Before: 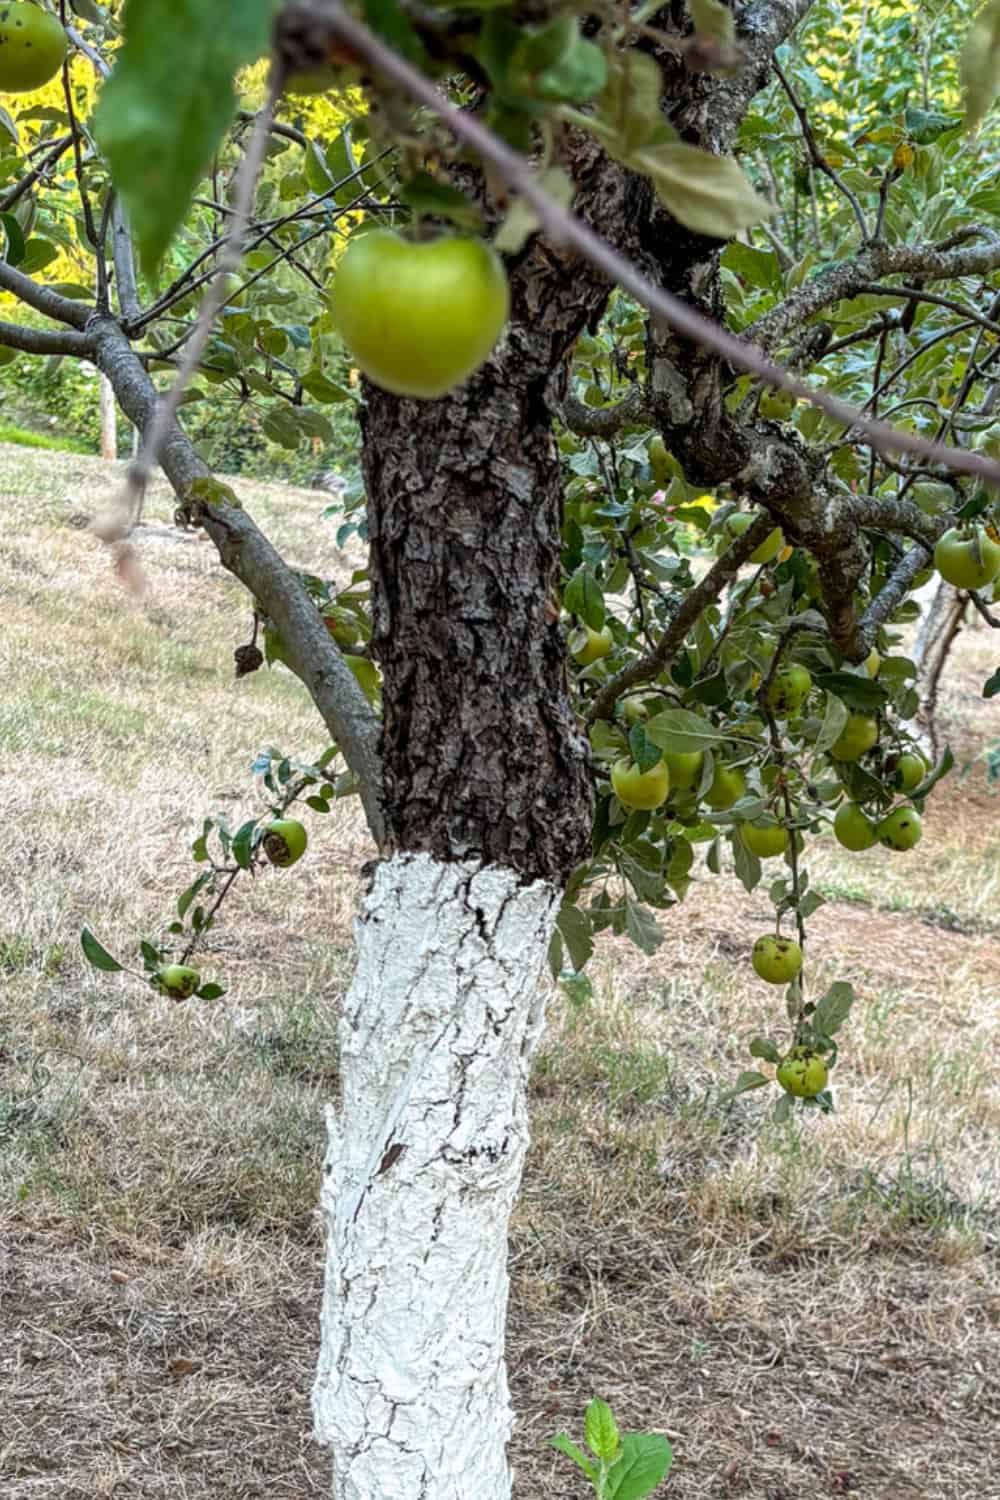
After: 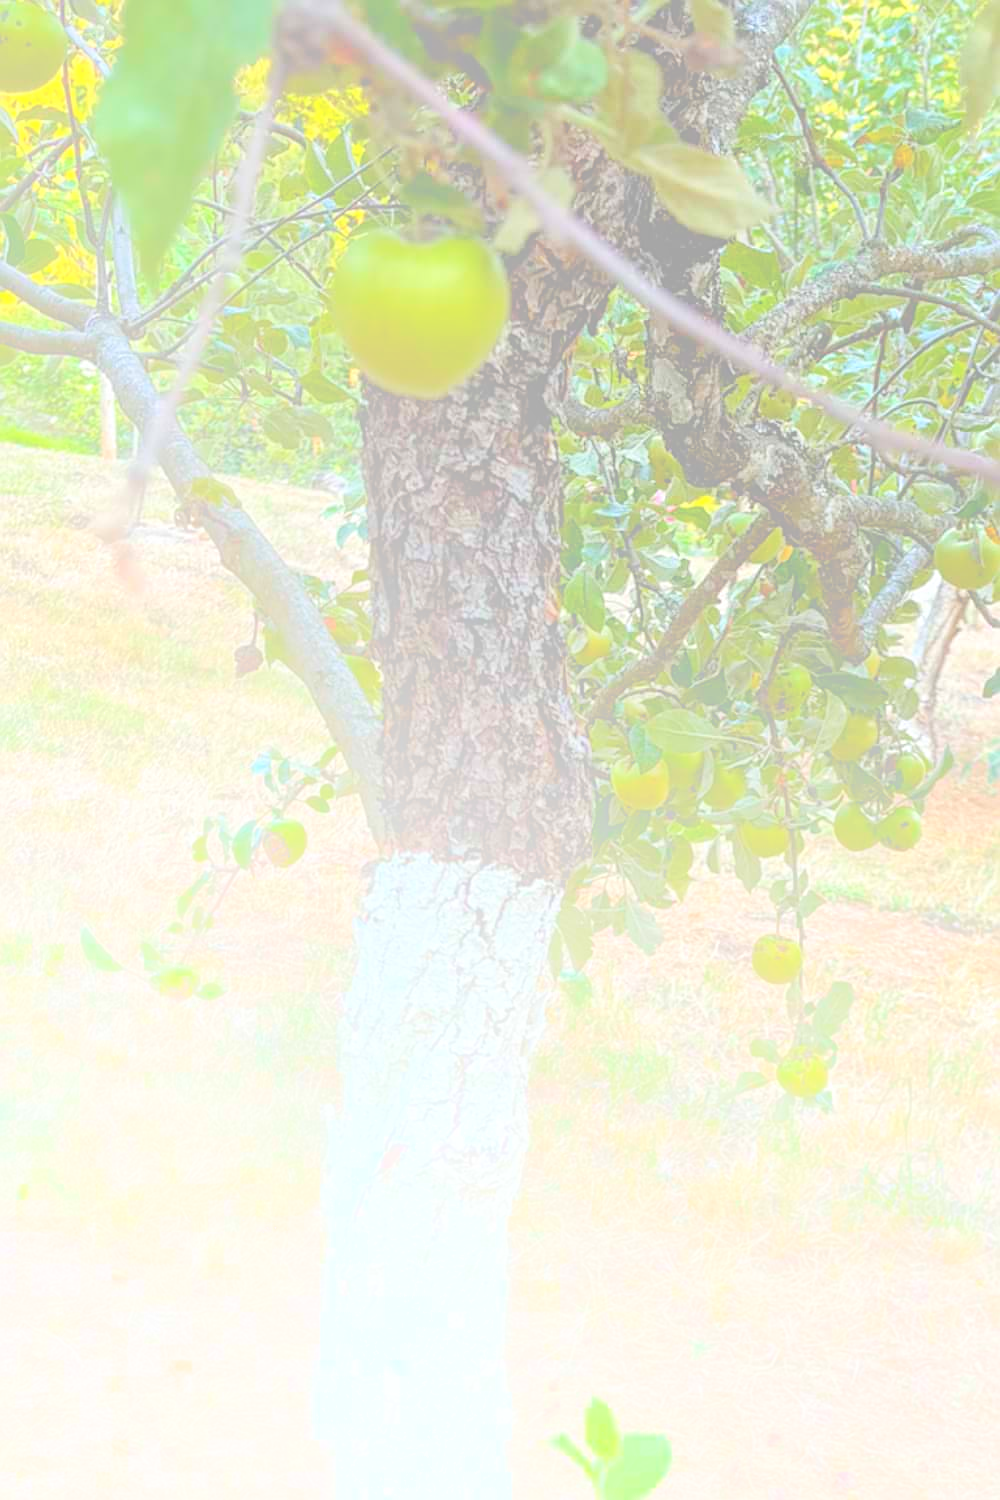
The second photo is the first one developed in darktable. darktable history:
bloom: size 70%, threshold 25%, strength 70%
shadows and highlights: white point adjustment 0.1, highlights -70, soften with gaussian
sharpen: on, module defaults
